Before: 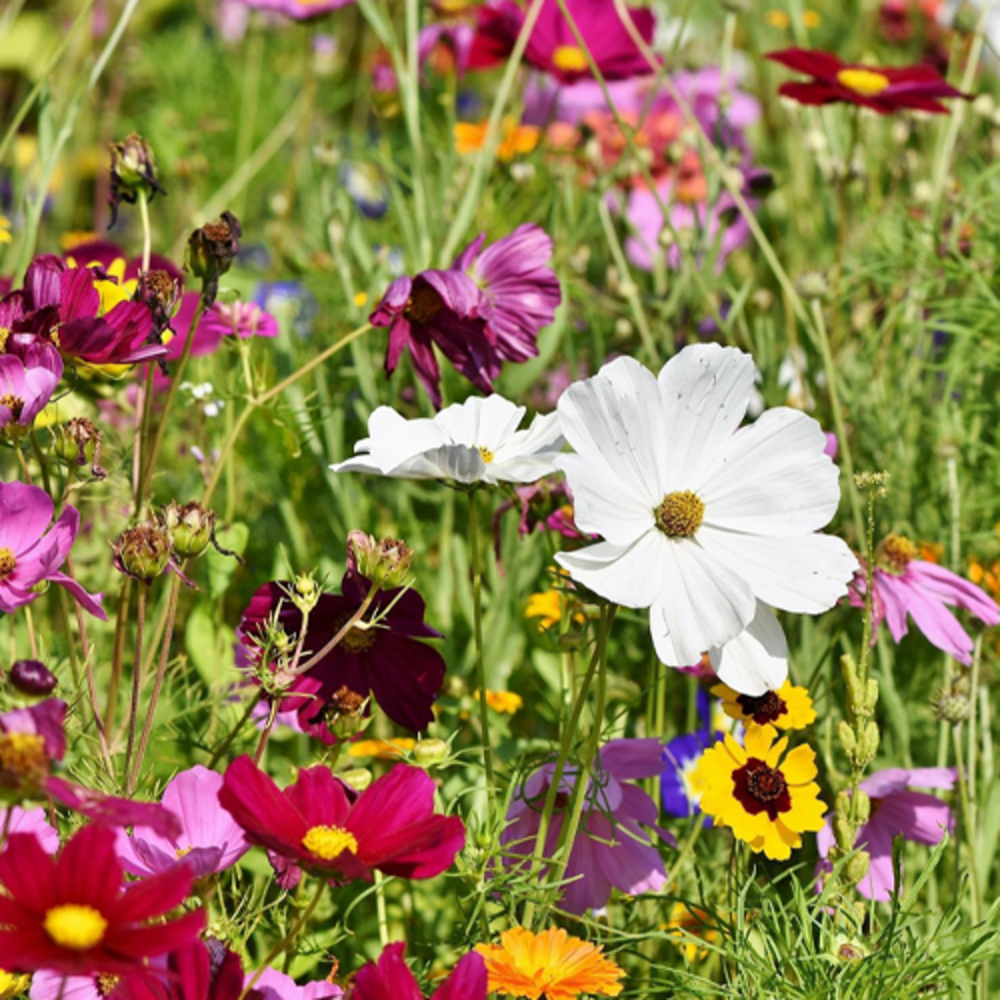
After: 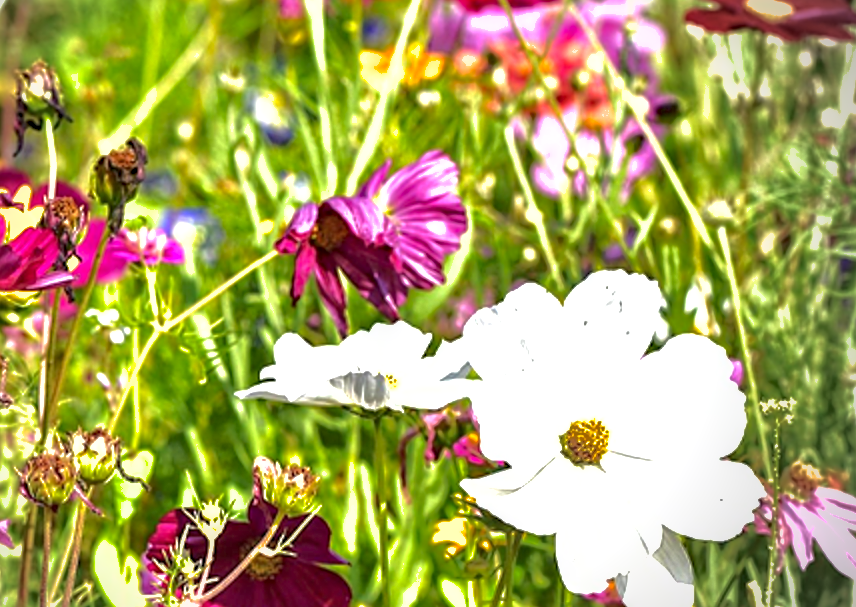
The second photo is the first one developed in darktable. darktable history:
crop and rotate: left 9.433%, top 7.359%, right 4.936%, bottom 31.893%
vignetting: center (-0.146, 0.011)
sharpen: on, module defaults
exposure: exposure 1.155 EV, compensate highlight preservation false
shadows and highlights: shadows 39.42, highlights -59.85
local contrast: on, module defaults
haze removal: compatibility mode true, adaptive false
